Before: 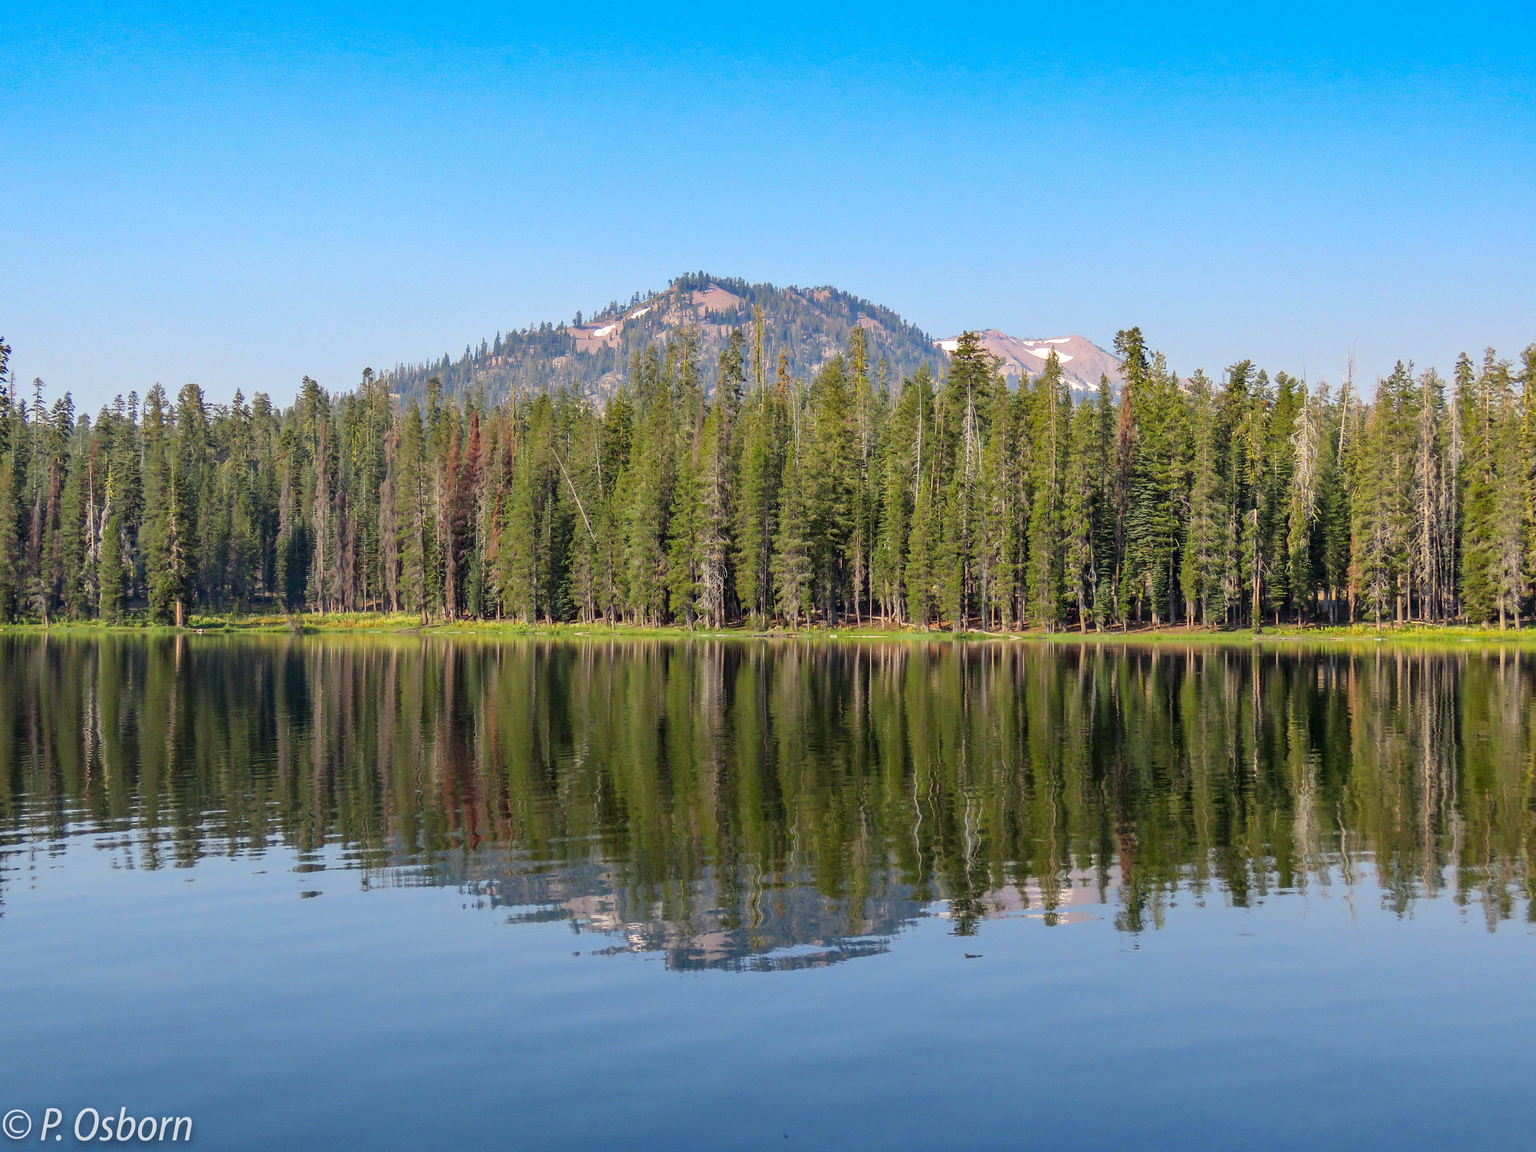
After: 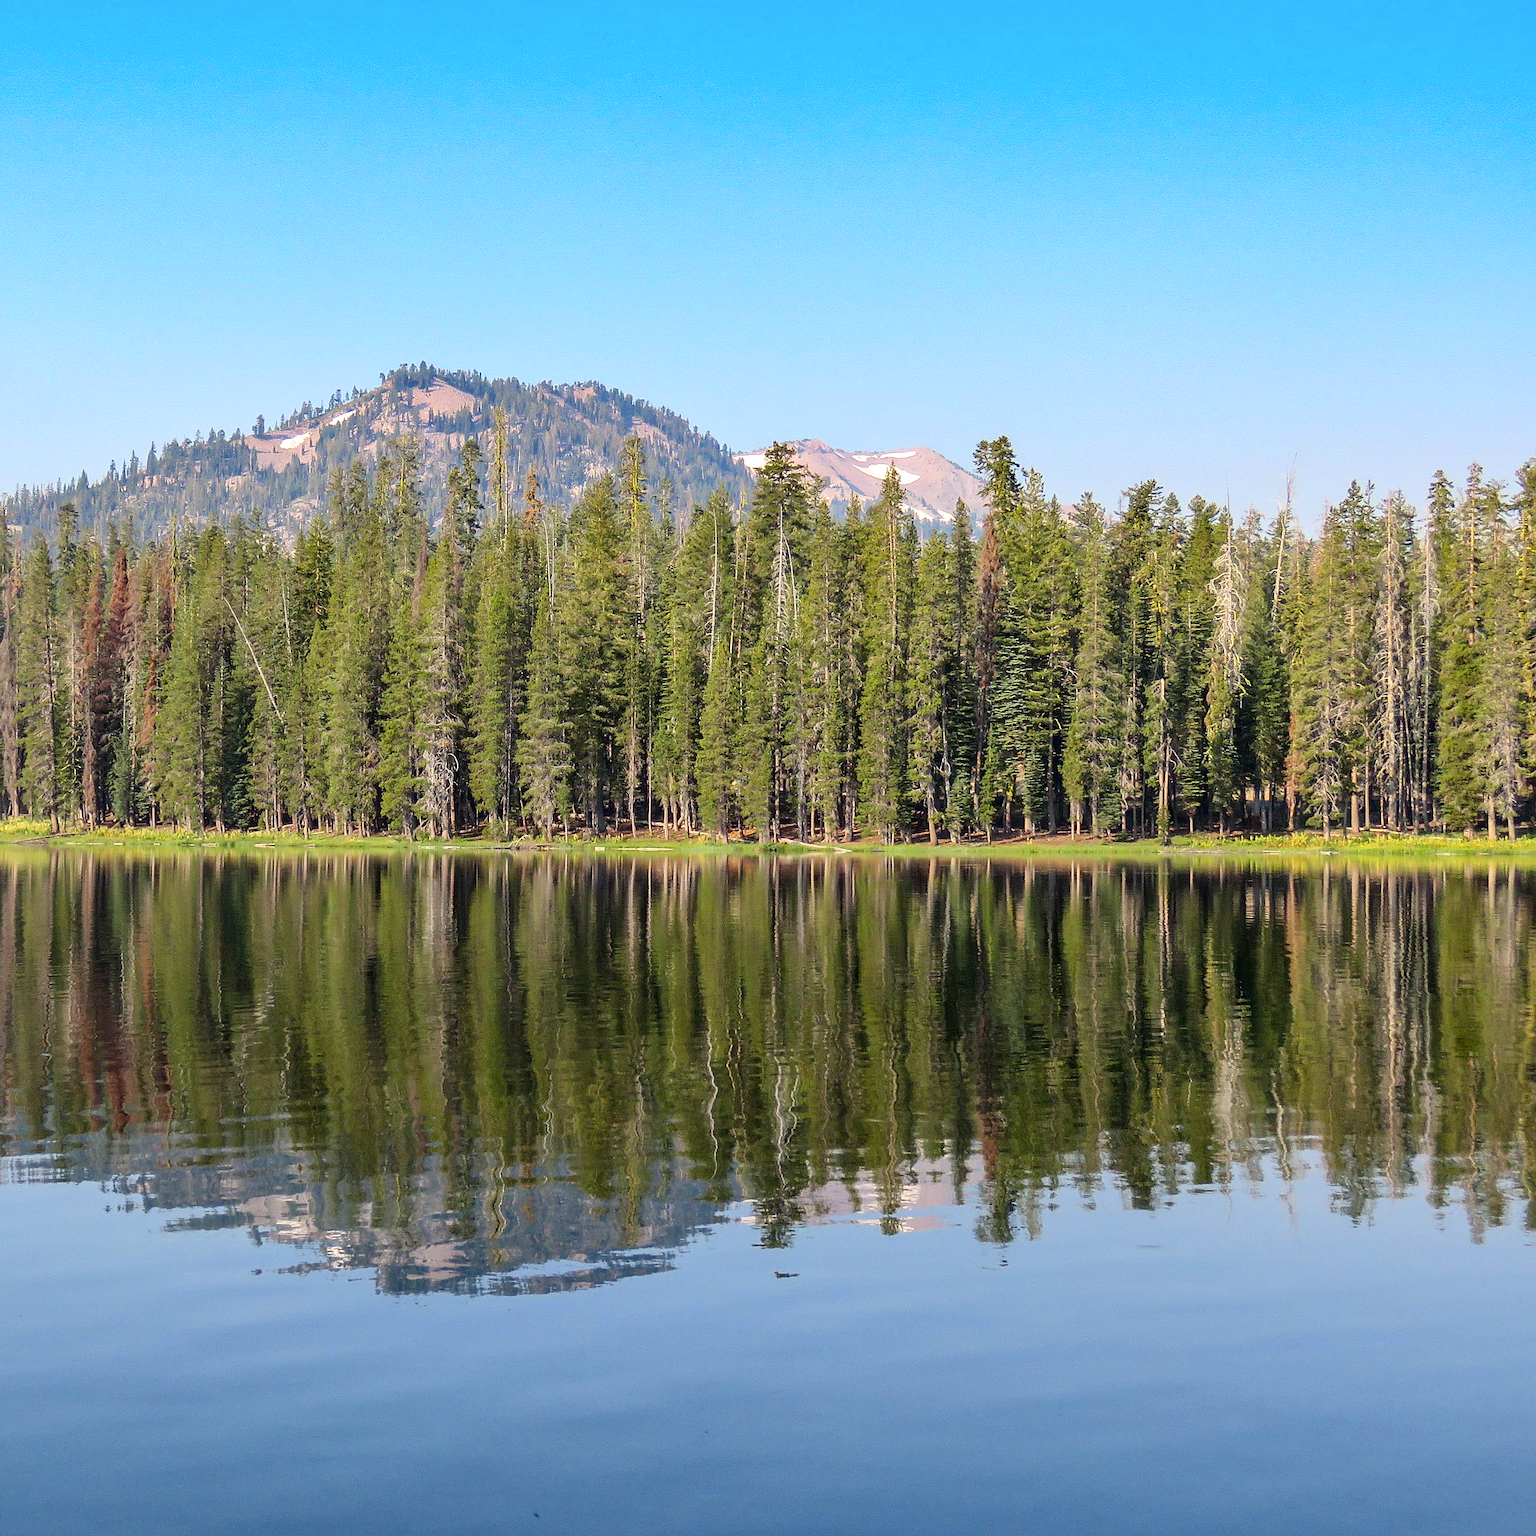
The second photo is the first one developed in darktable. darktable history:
crop and rotate: left 24.993%
tone curve: curves: ch0 [(0, 0) (0.003, 0.019) (0.011, 0.022) (0.025, 0.03) (0.044, 0.049) (0.069, 0.08) (0.1, 0.111) (0.136, 0.144) (0.177, 0.189) (0.224, 0.23) (0.277, 0.285) (0.335, 0.356) (0.399, 0.428) (0.468, 0.511) (0.543, 0.597) (0.623, 0.682) (0.709, 0.773) (0.801, 0.865) (0.898, 0.945) (1, 1)], color space Lab, independent channels, preserve colors none
sharpen: on, module defaults
